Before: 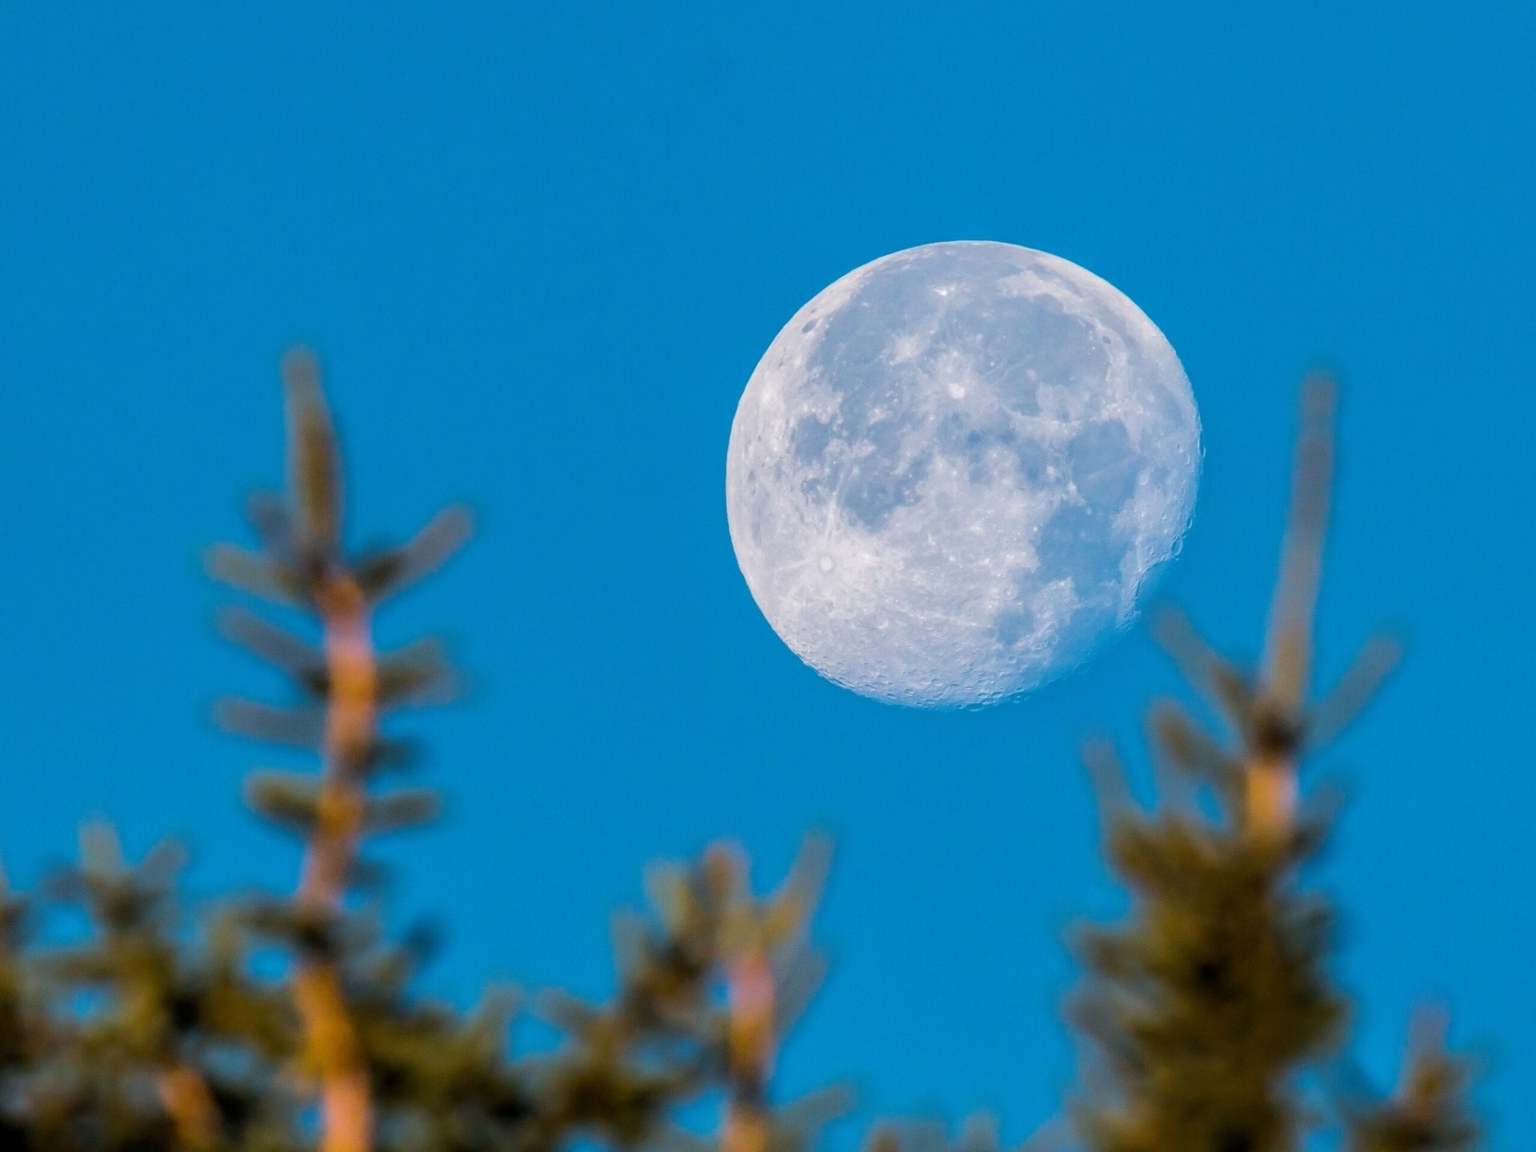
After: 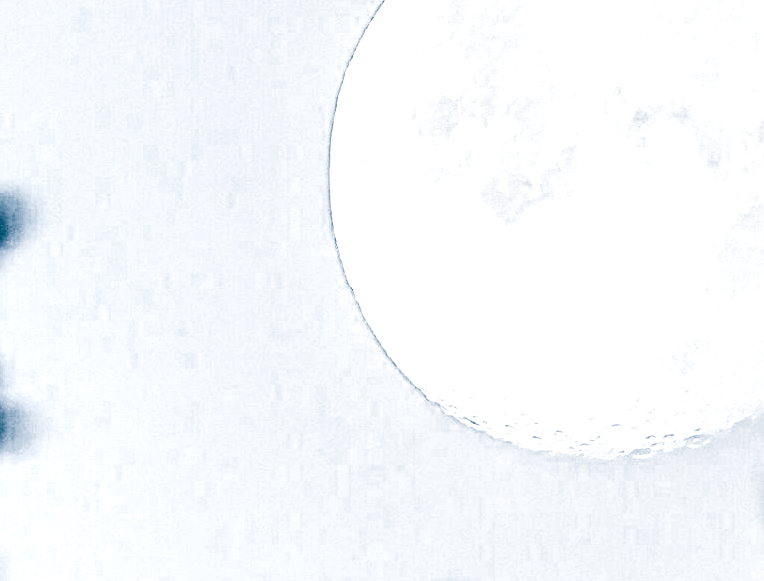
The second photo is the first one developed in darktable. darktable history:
crop: left 30.093%, top 29.986%, right 30.069%, bottom 29.636%
color balance rgb: perceptual saturation grading › global saturation 19.818%, perceptual brilliance grading › highlights 46.706%, perceptual brilliance grading › mid-tones 22.932%, perceptual brilliance grading › shadows -6.02%, global vibrance 43.293%
tone equalizer: -8 EV -0.783 EV, -7 EV -0.735 EV, -6 EV -0.582 EV, -5 EV -0.416 EV, -3 EV 0.371 EV, -2 EV 0.6 EV, -1 EV 0.693 EV, +0 EV 0.759 EV, edges refinement/feathering 500, mask exposure compensation -1.57 EV, preserve details guided filter
levels: black 3.9%
color zones: curves: ch0 [(0, 0.466) (0.128, 0.466) (0.25, 0.5) (0.375, 0.456) (0.5, 0.5) (0.625, 0.5) (0.737, 0.652) (0.875, 0.5)]; ch1 [(0, 0.603) (0.125, 0.618) (0.261, 0.348) (0.372, 0.353) (0.497, 0.363) (0.611, 0.45) (0.731, 0.427) (0.875, 0.518) (0.998, 0.652)]; ch2 [(0, 0.559) (0.125, 0.451) (0.253, 0.564) (0.37, 0.578) (0.5, 0.466) (0.625, 0.471) (0.731, 0.471) (0.88, 0.485)]
filmic rgb: black relative exposure -8.13 EV, white relative exposure 3.77 EV, hardness 4.43, color science v4 (2020)
local contrast: highlights 22%, detail 198%
contrast brightness saturation: brightness -0.248, saturation 0.205
